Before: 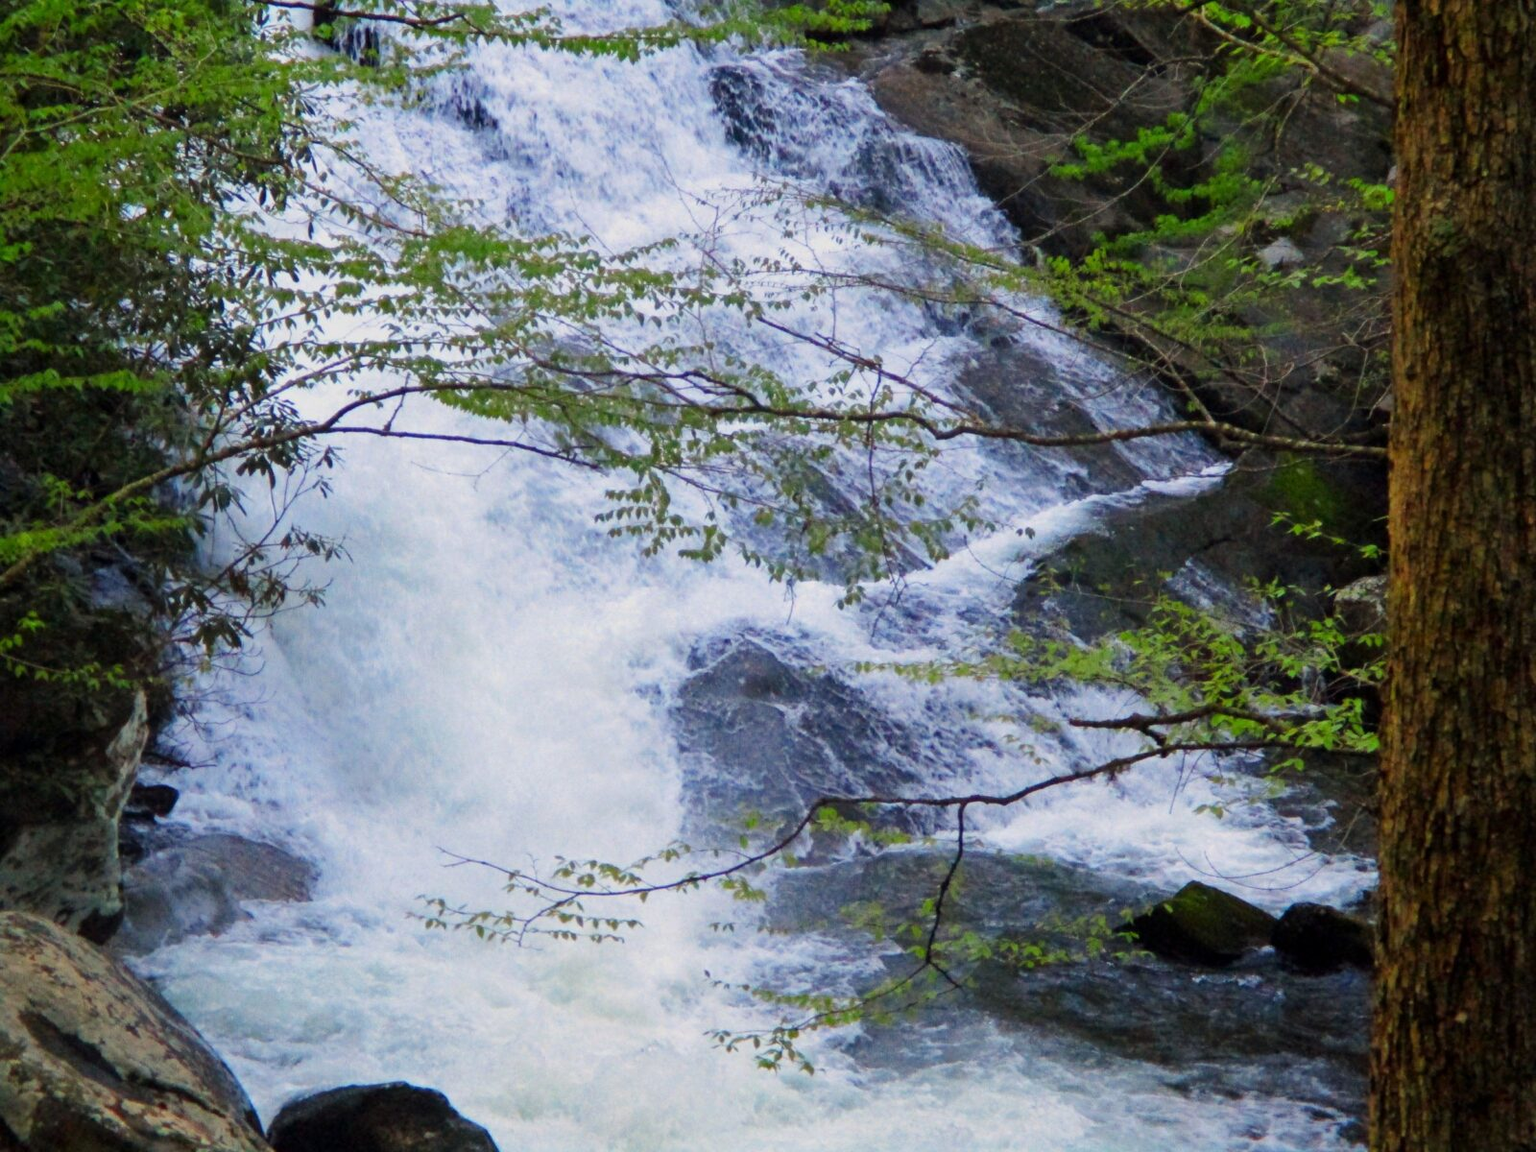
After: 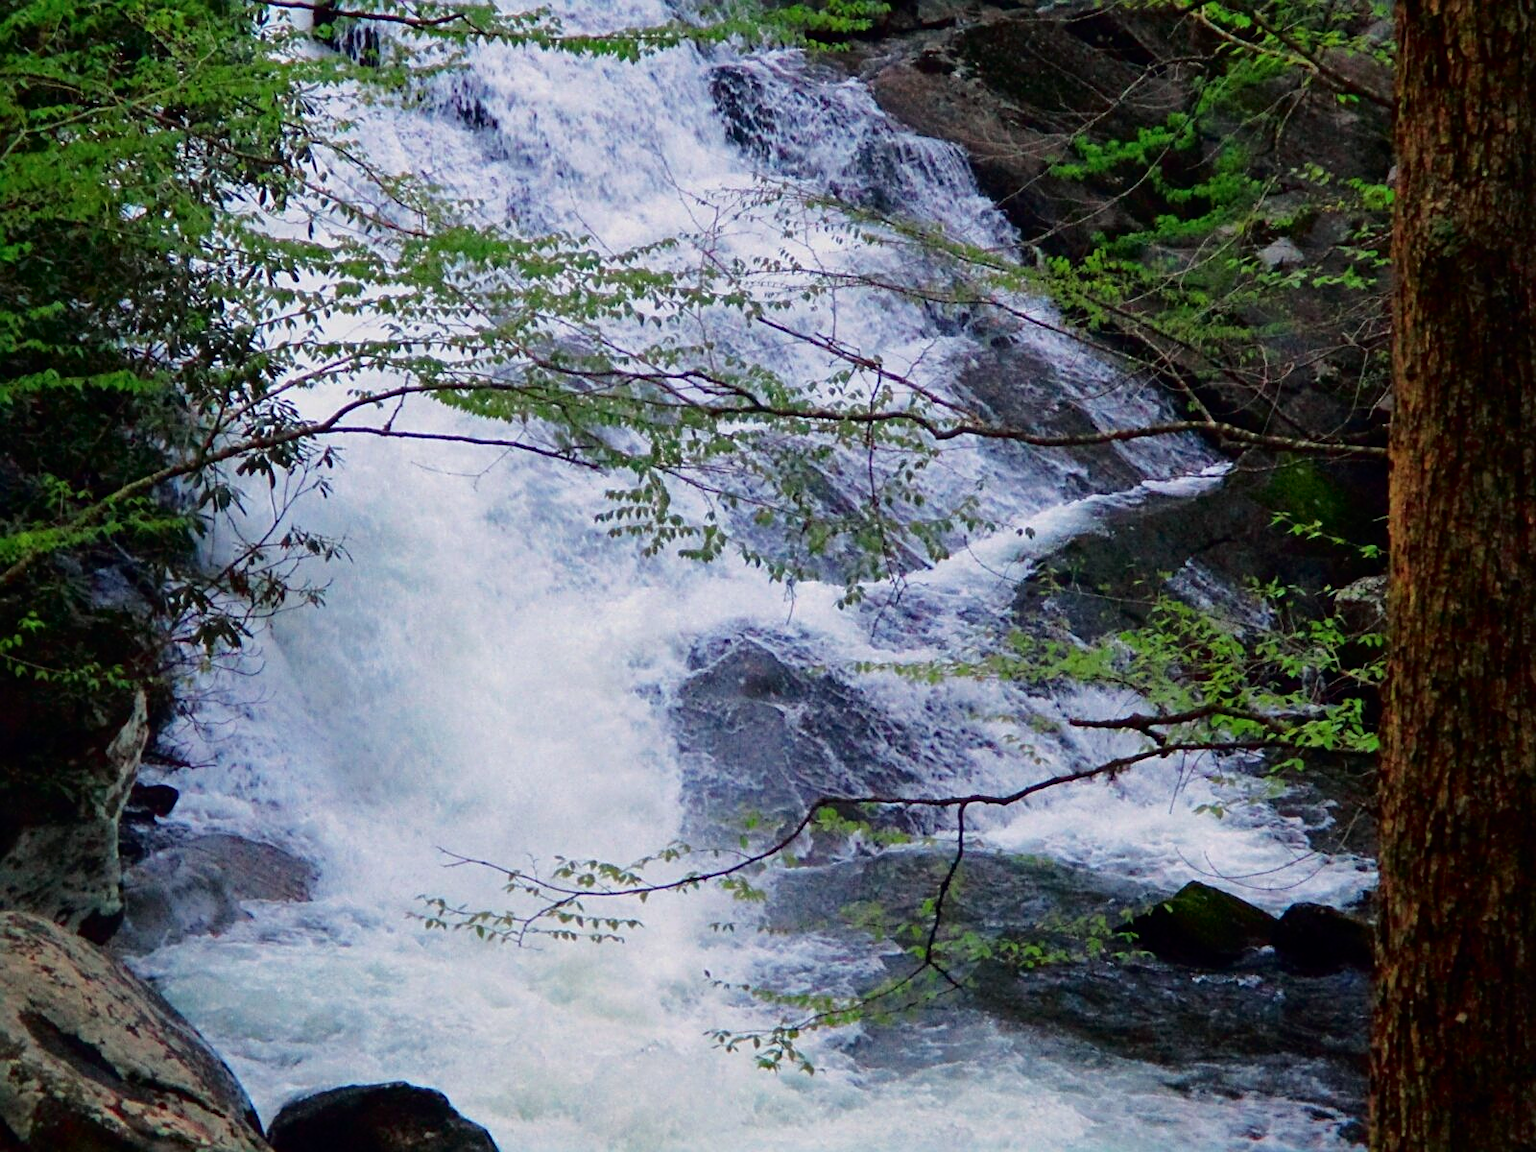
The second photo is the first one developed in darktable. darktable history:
sharpen: on, module defaults
tone curve: curves: ch0 [(0, 0) (0.106, 0.041) (0.256, 0.197) (0.37, 0.336) (0.513, 0.481) (0.667, 0.629) (1, 1)]; ch1 [(0, 0) (0.502, 0.505) (0.553, 0.577) (1, 1)]; ch2 [(0, 0) (0.5, 0.495) (0.56, 0.544) (1, 1)], color space Lab, independent channels, preserve colors none
